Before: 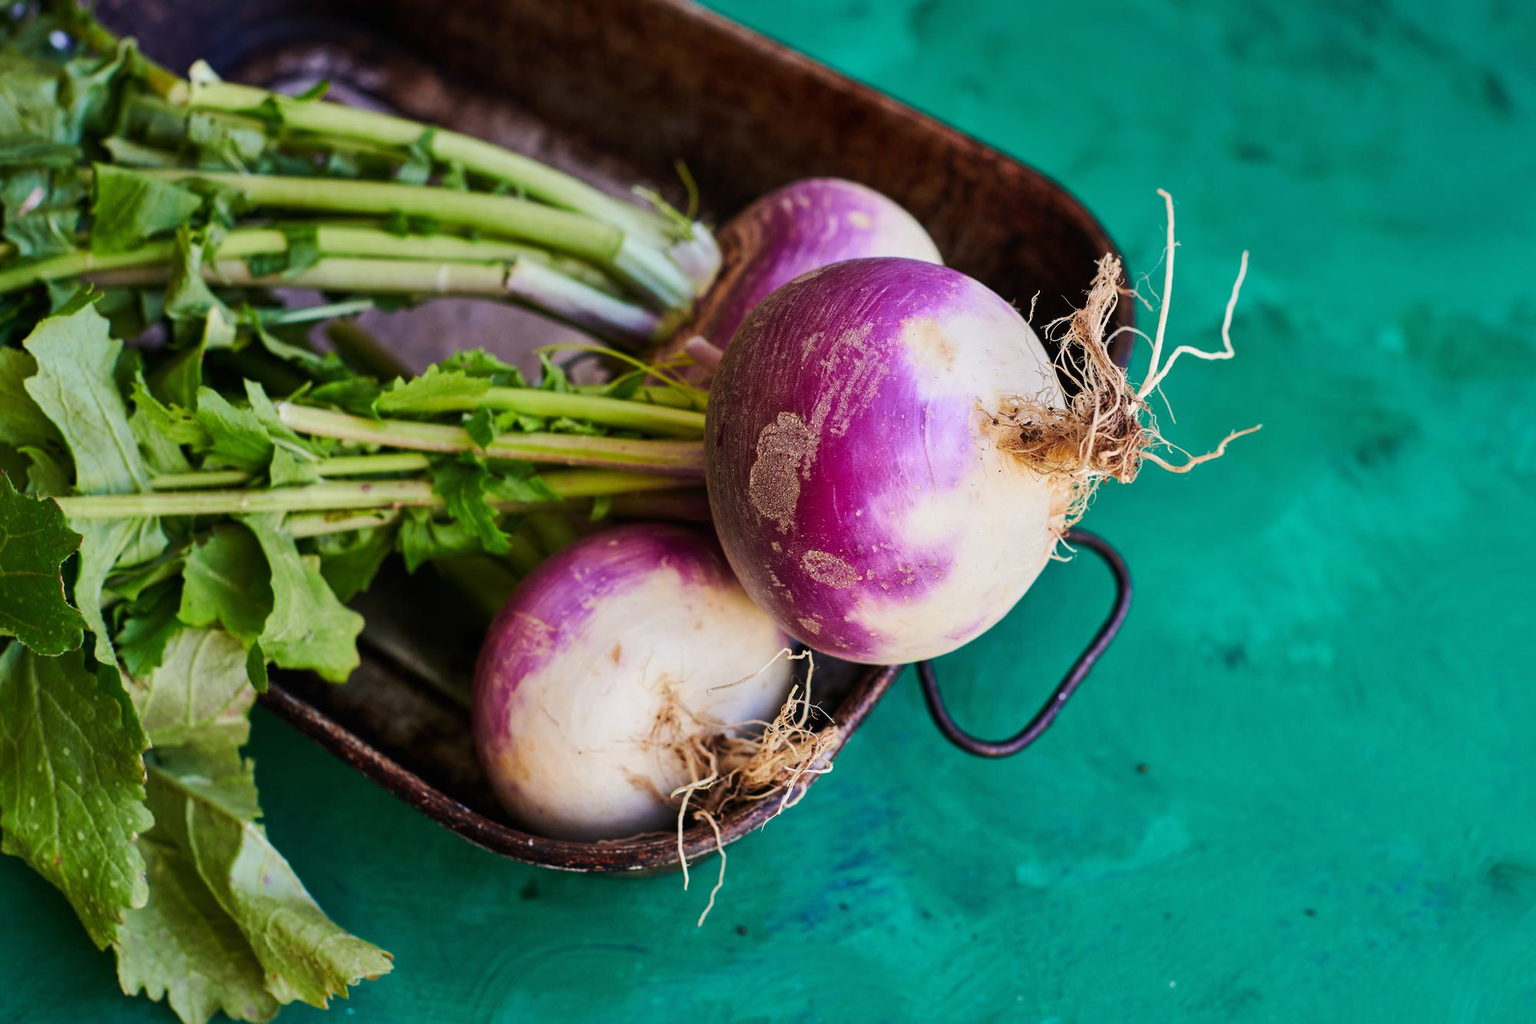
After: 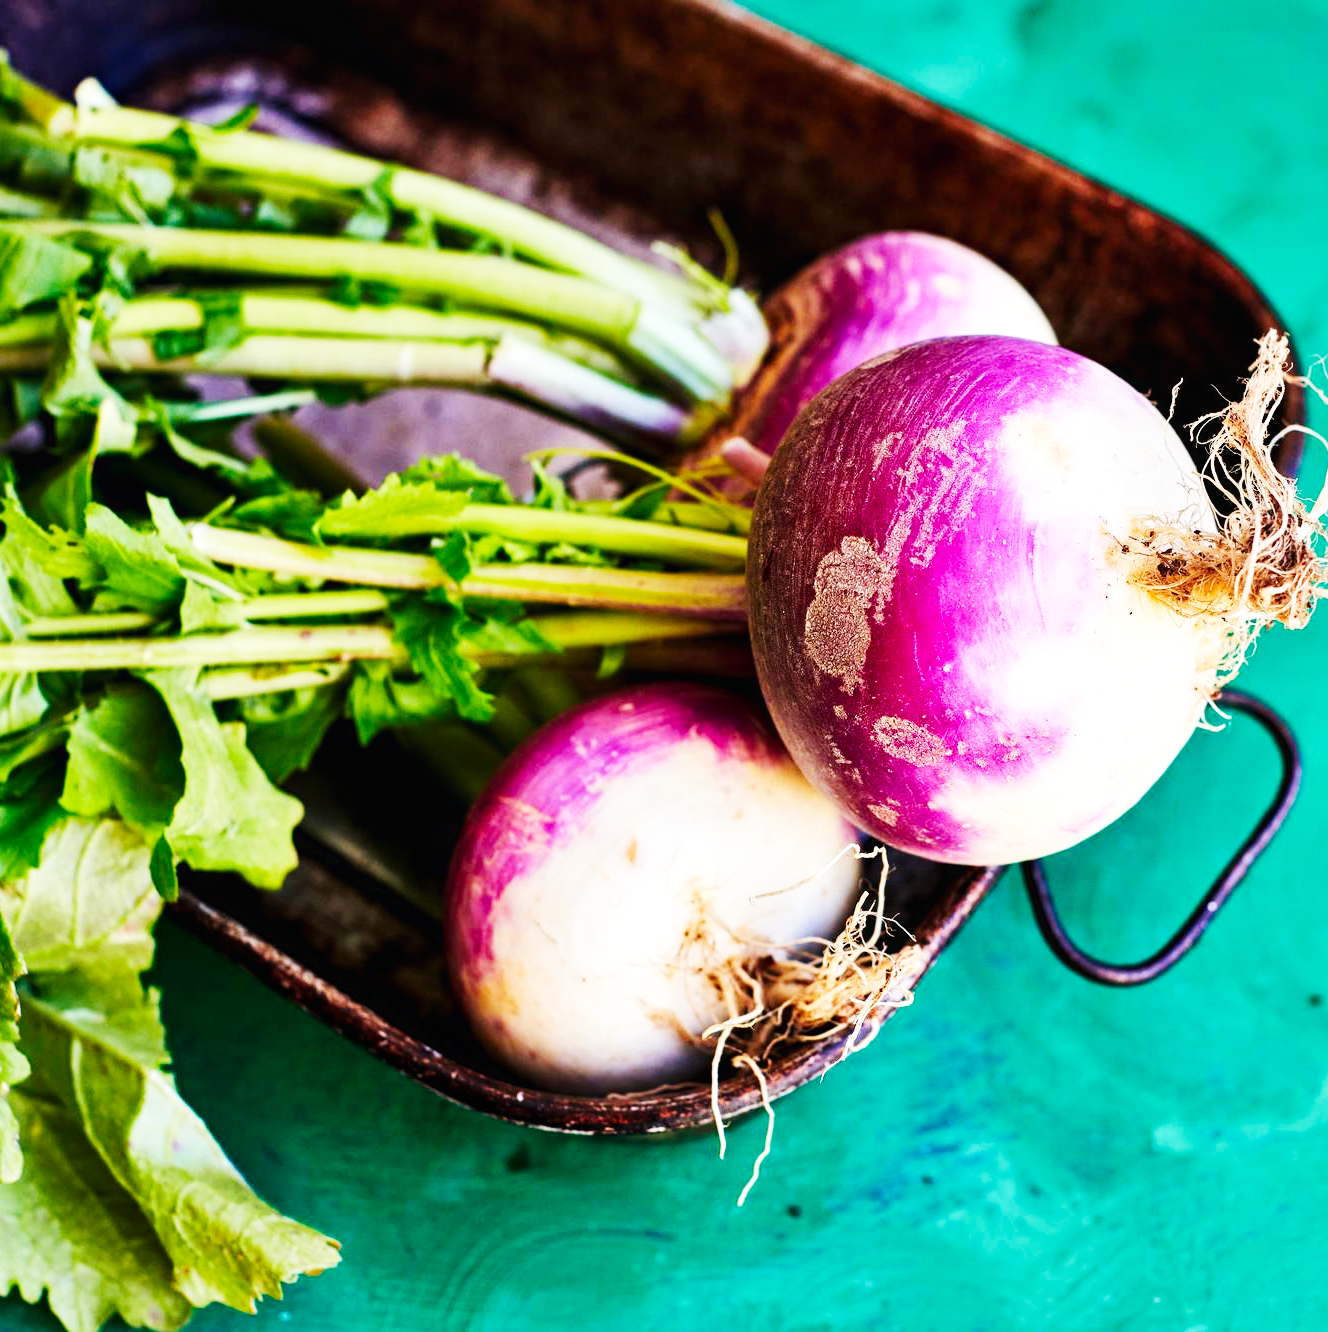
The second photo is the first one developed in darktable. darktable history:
local contrast: mode bilateral grid, contrast 99, coarseness 100, detail 108%, midtone range 0.2
crop and rotate: left 8.579%, right 24.99%
haze removal: compatibility mode true
base curve: curves: ch0 [(0, 0.003) (0.001, 0.002) (0.006, 0.004) (0.02, 0.022) (0.048, 0.086) (0.094, 0.234) (0.162, 0.431) (0.258, 0.629) (0.385, 0.8) (0.548, 0.918) (0.751, 0.988) (1, 1)], preserve colors none
